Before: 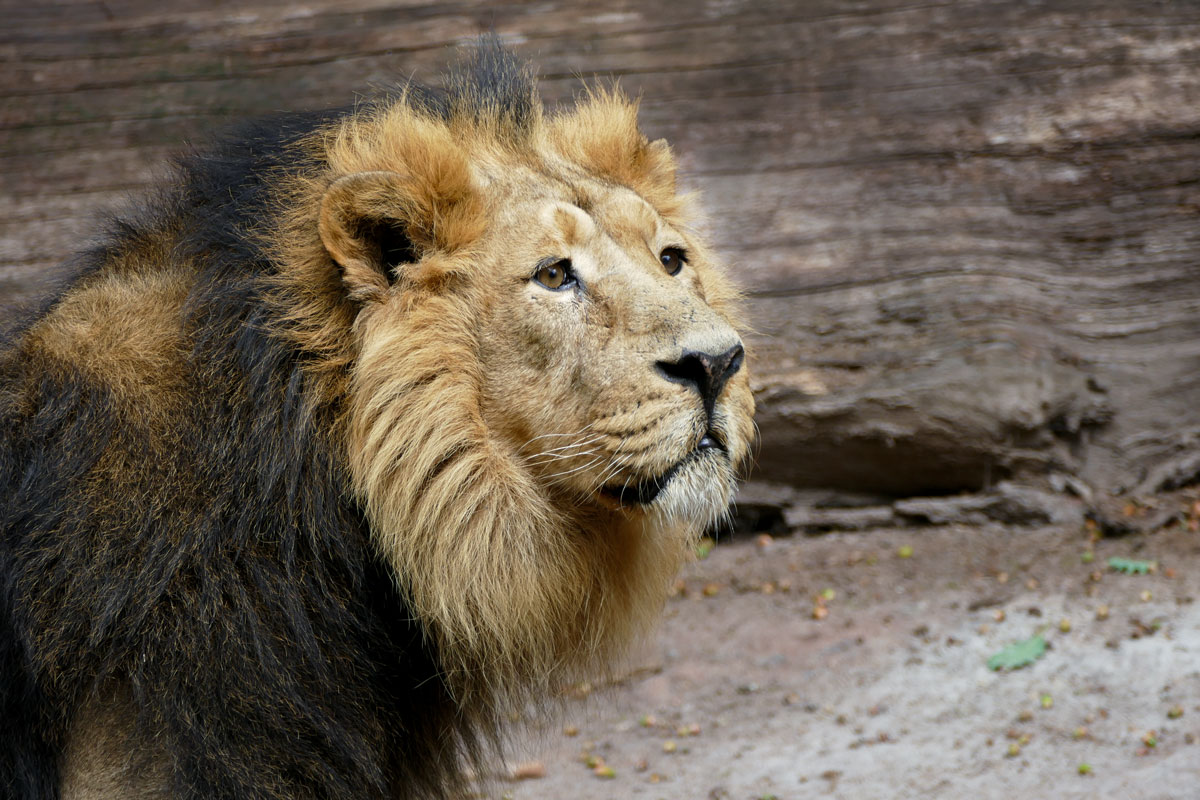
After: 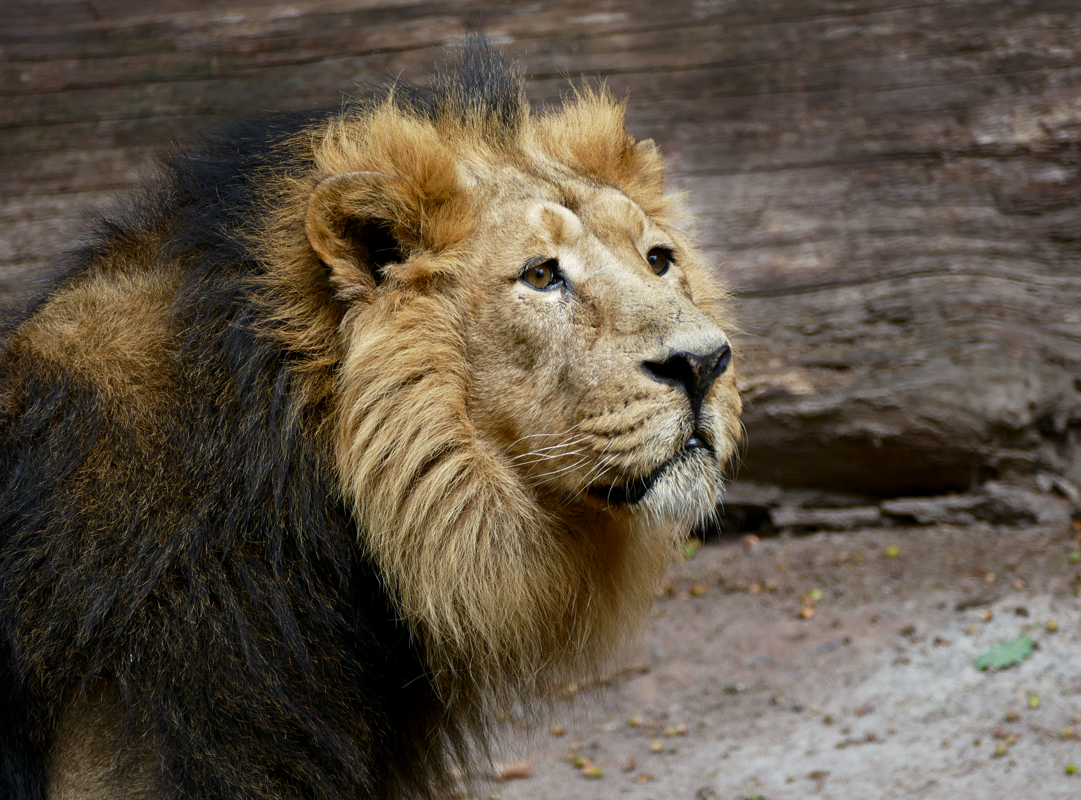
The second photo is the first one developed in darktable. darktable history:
crop and rotate: left 1.088%, right 8.807%
contrast brightness saturation: brightness -0.09
